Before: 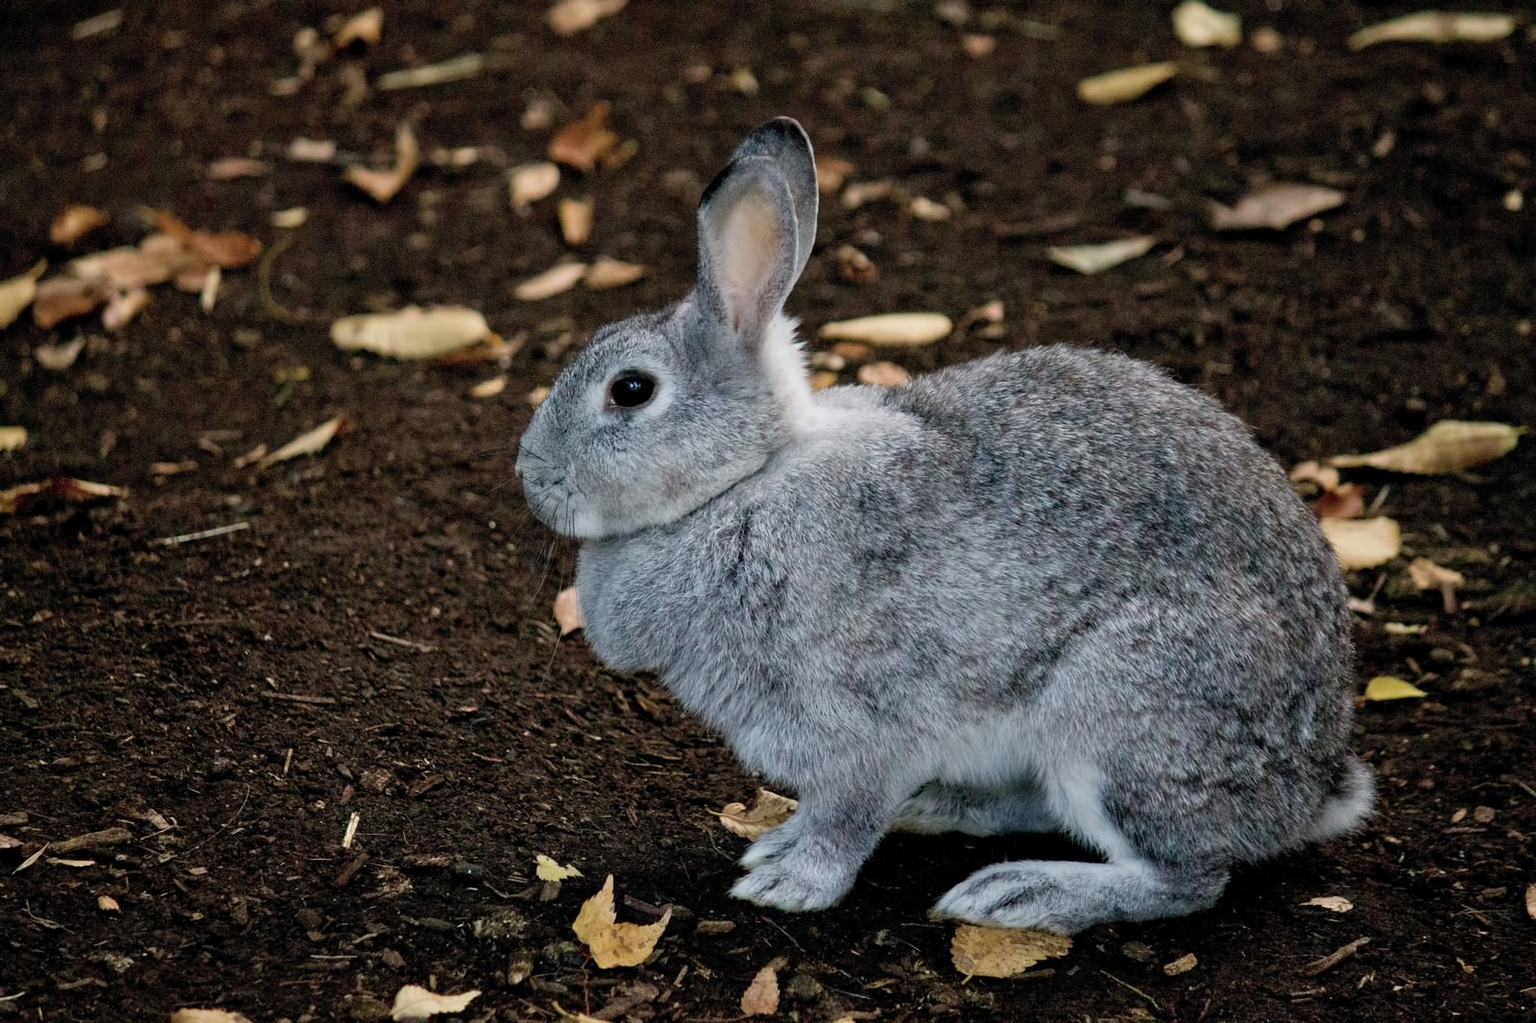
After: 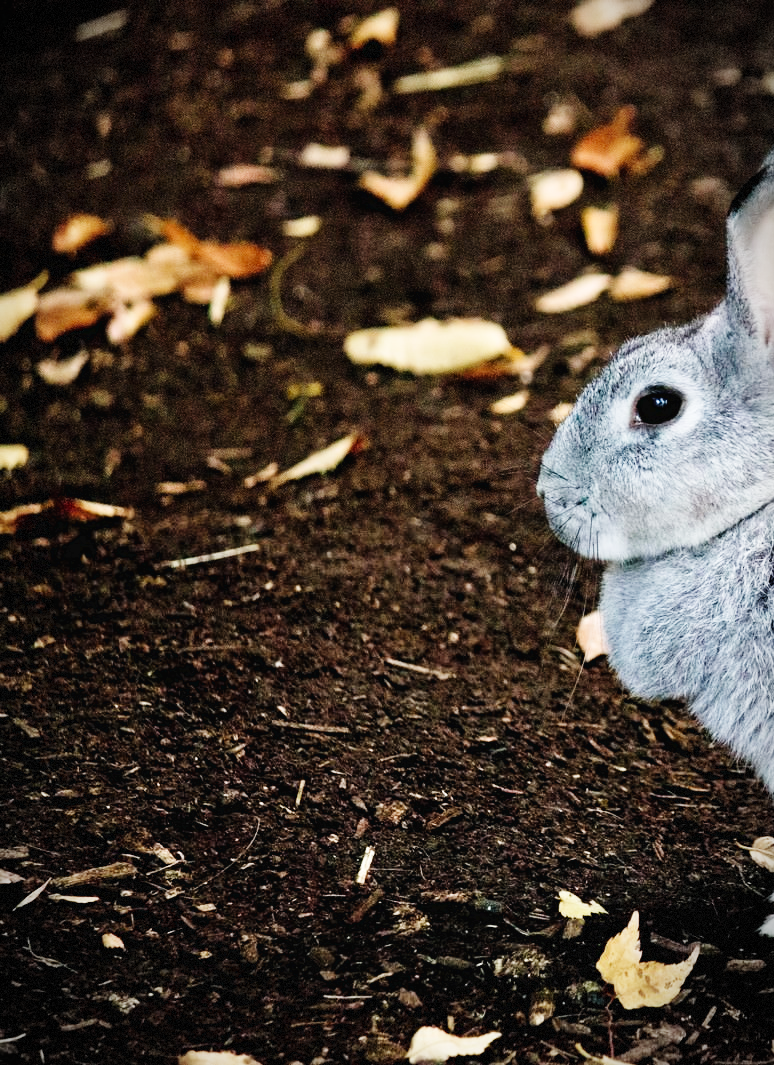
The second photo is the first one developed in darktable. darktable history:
crop and rotate: left 0.047%, top 0%, right 51.515%
vignetting: fall-off start 87.26%, automatic ratio true, dithering 8-bit output
base curve: curves: ch0 [(0, 0.003) (0.001, 0.002) (0.006, 0.004) (0.02, 0.022) (0.048, 0.086) (0.094, 0.234) (0.162, 0.431) (0.258, 0.629) (0.385, 0.8) (0.548, 0.918) (0.751, 0.988) (1, 1)], preserve colors none
